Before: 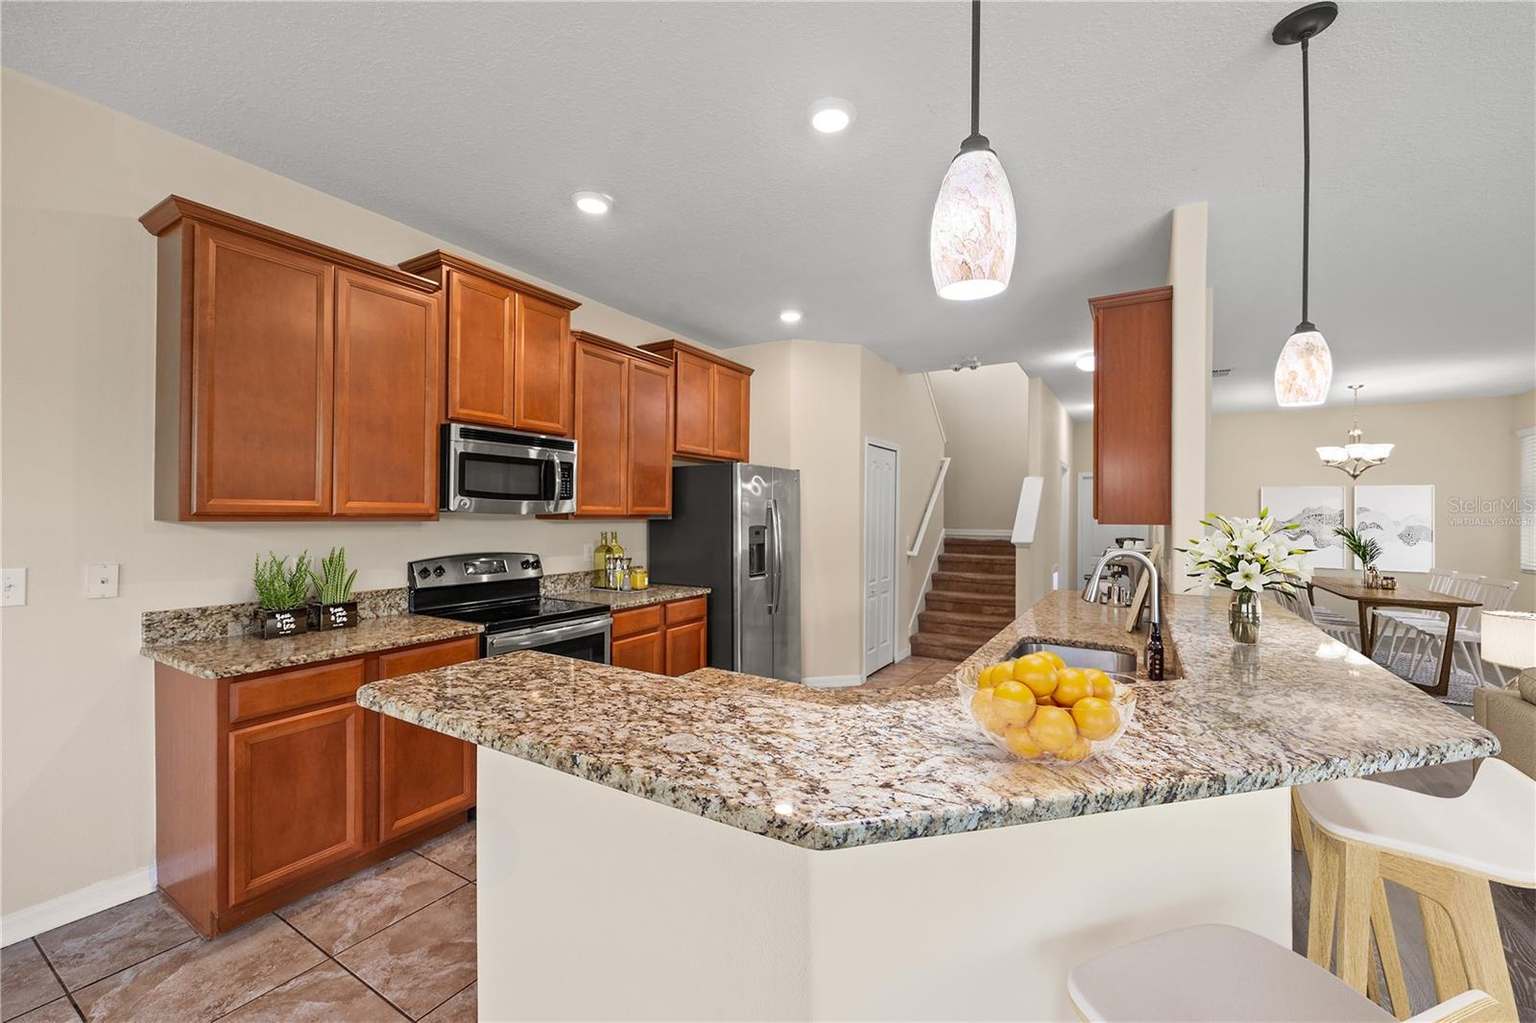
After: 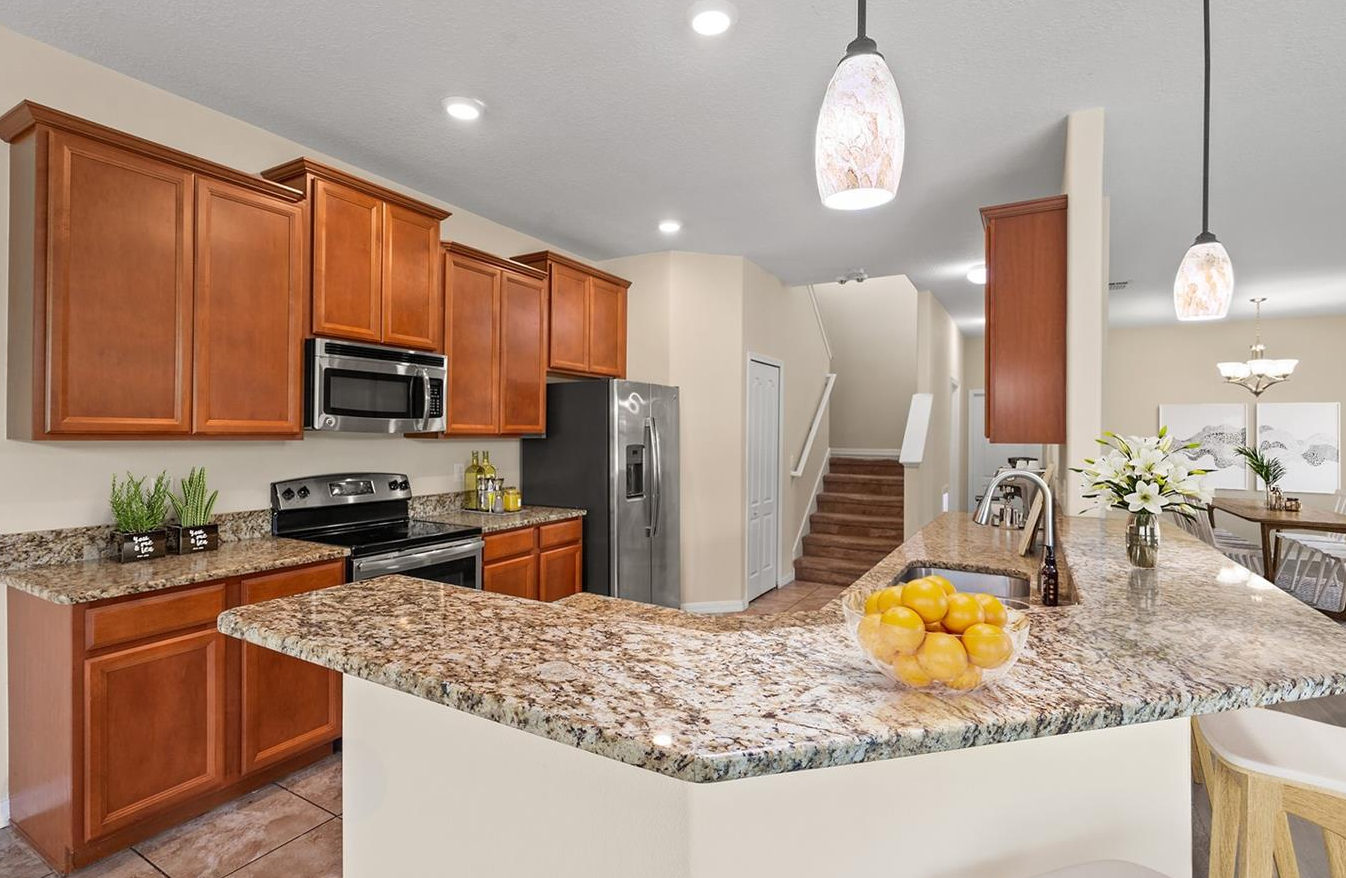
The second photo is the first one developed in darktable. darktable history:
crop and rotate: left 9.651%, top 9.685%, right 6.162%, bottom 7.881%
